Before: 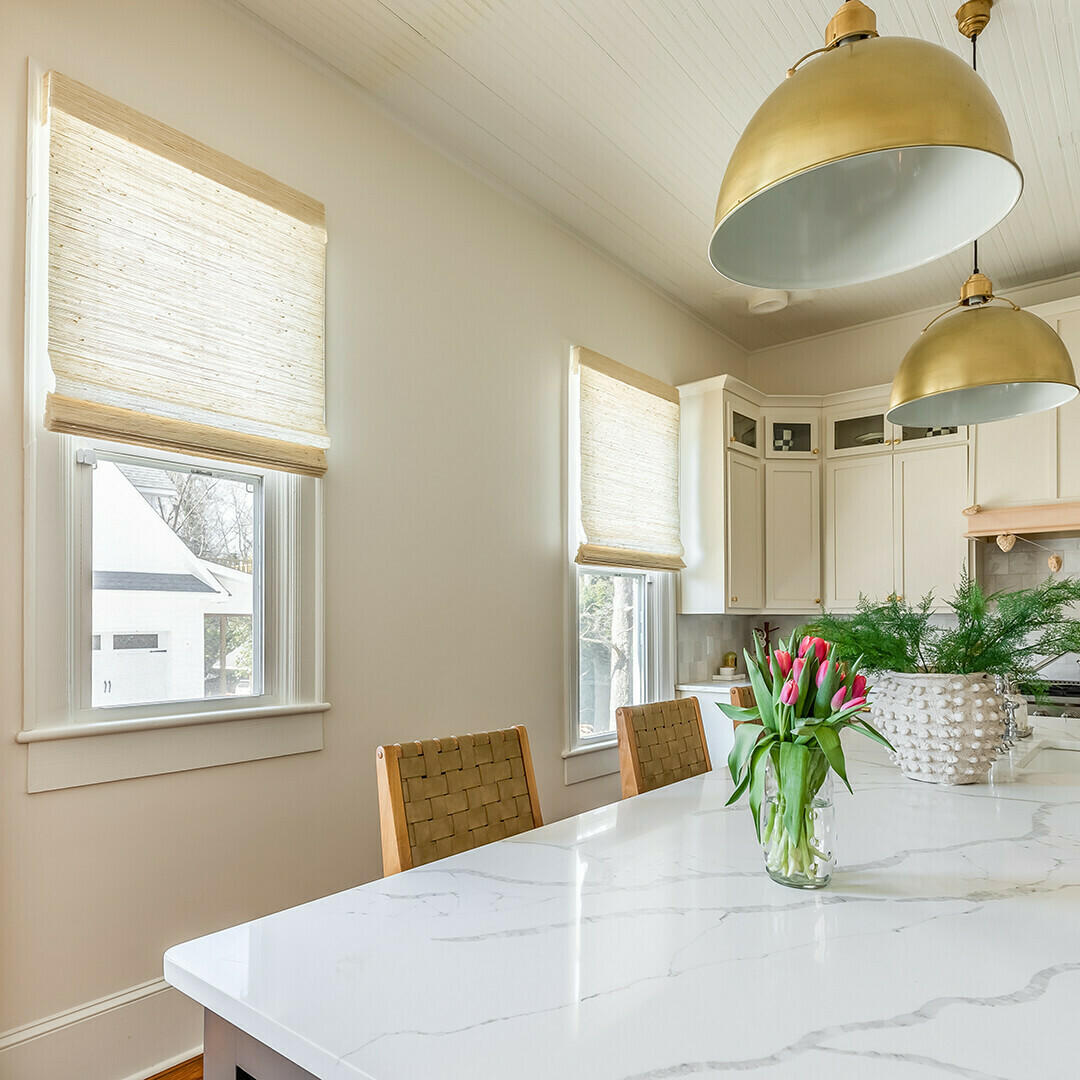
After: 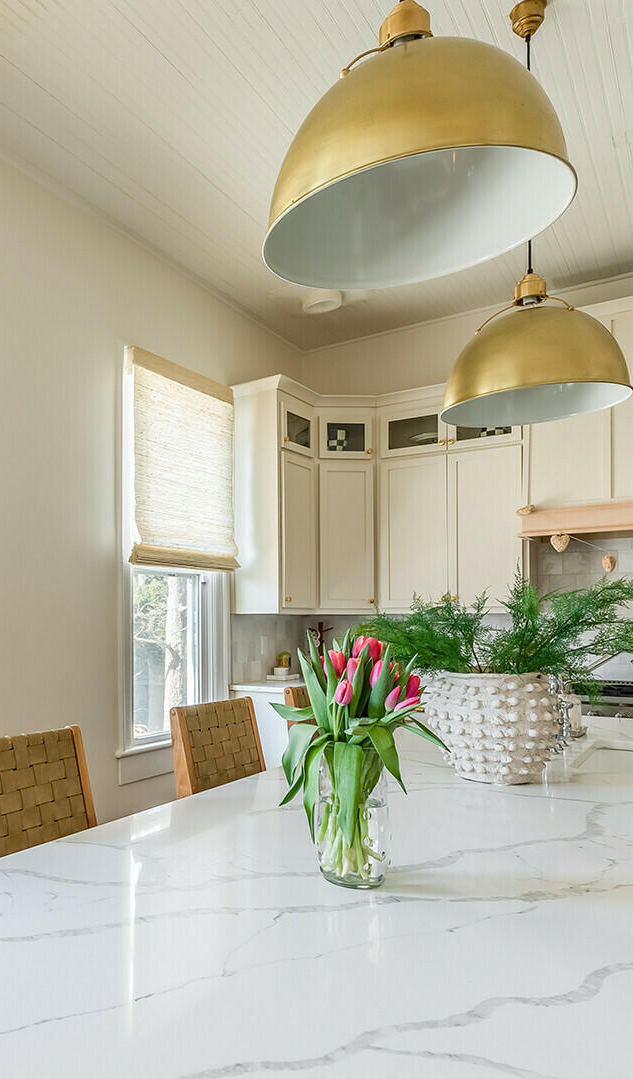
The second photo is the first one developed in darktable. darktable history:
crop: left 41.304%
